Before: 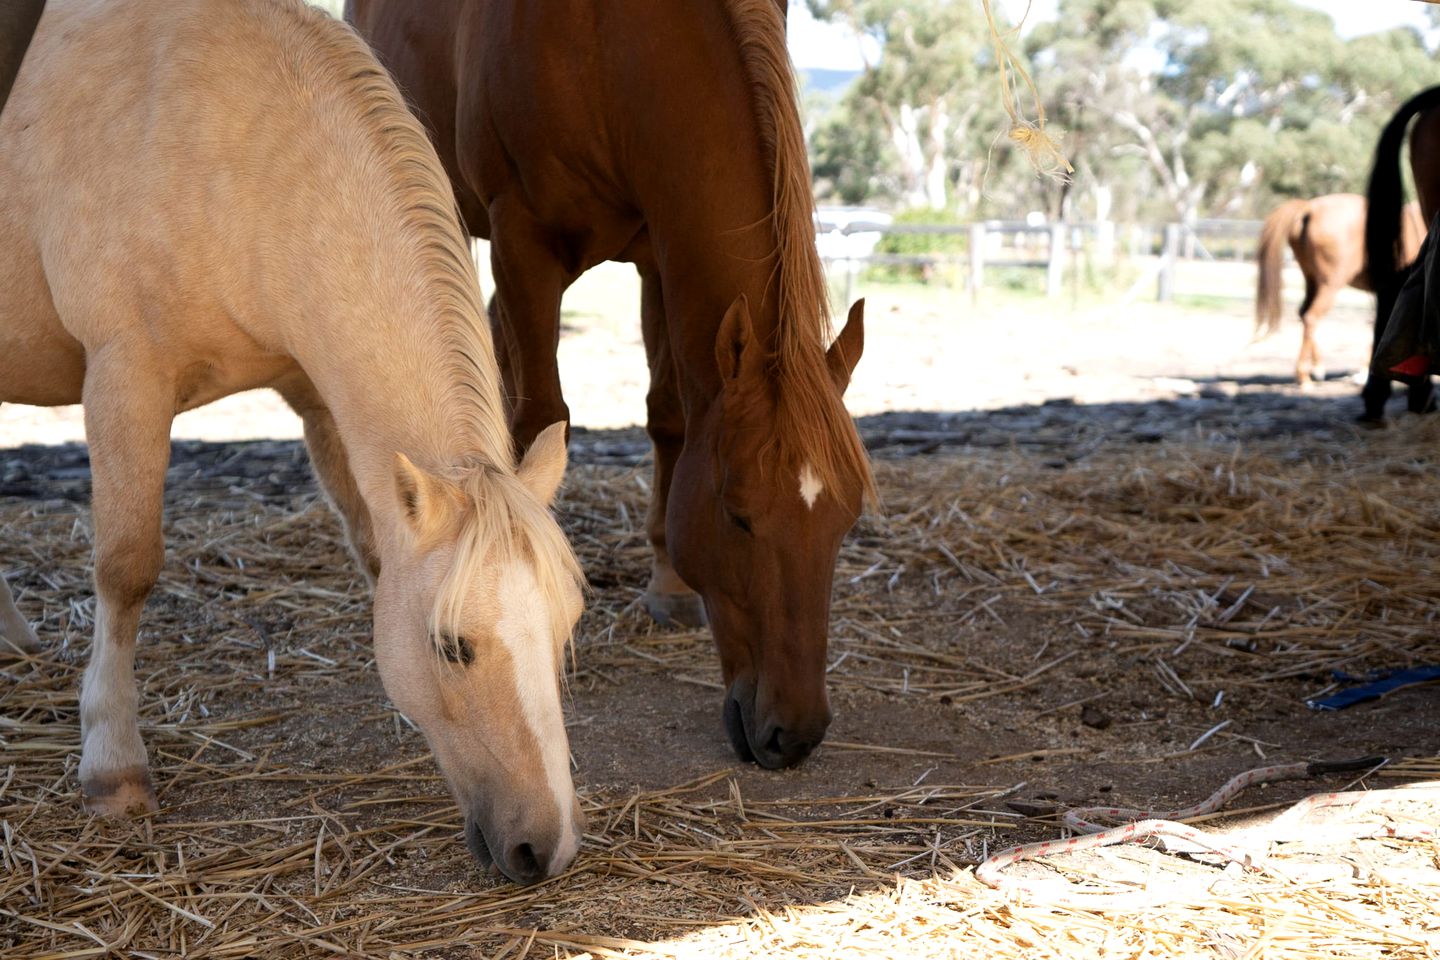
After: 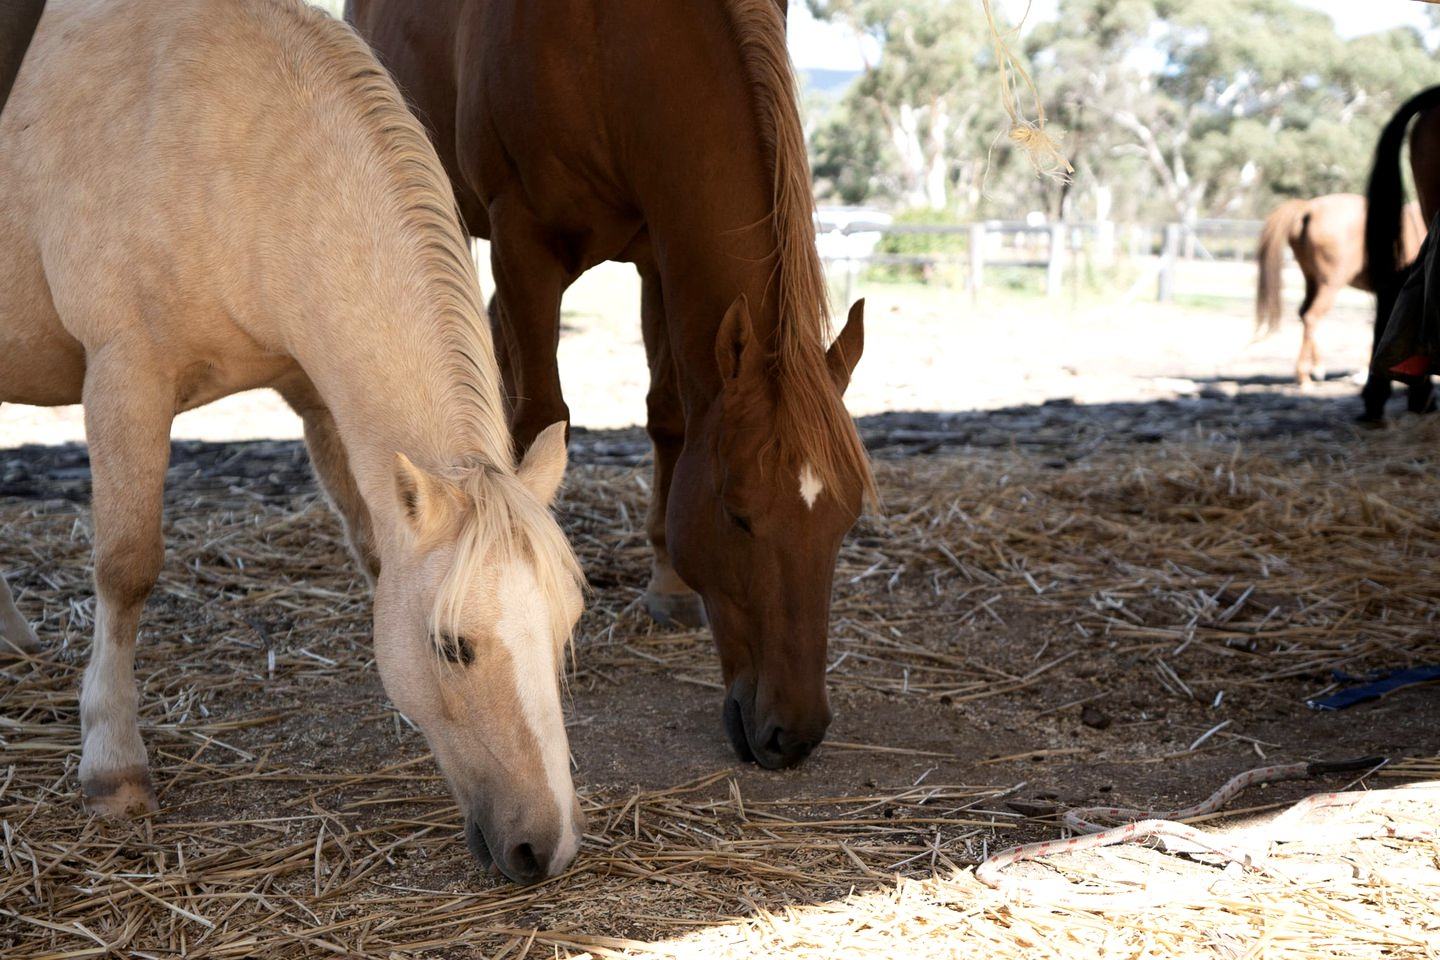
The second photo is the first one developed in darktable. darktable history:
contrast brightness saturation: contrast 0.109, saturation -0.178
